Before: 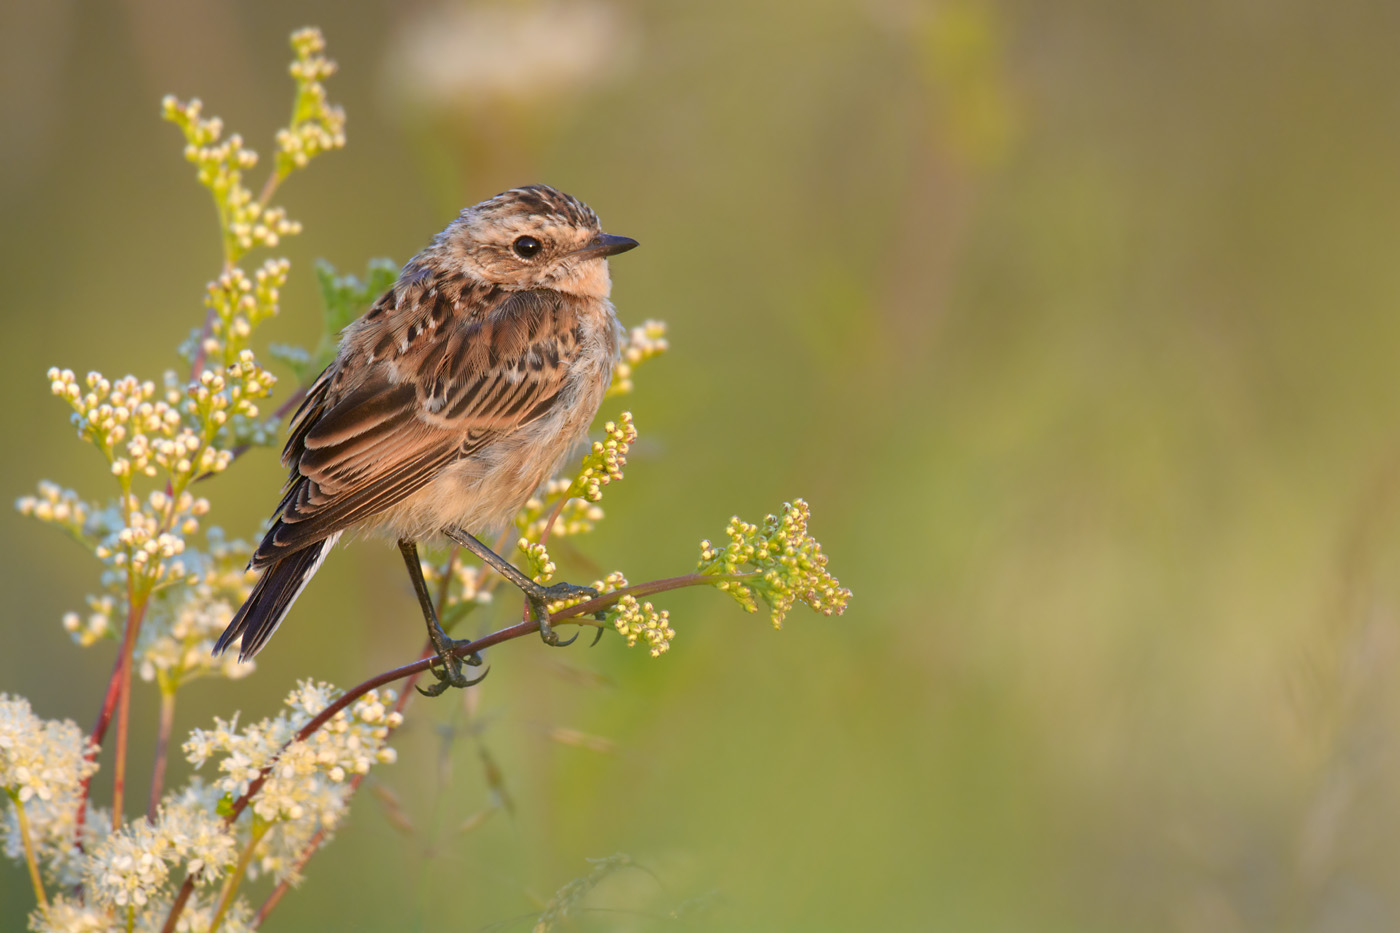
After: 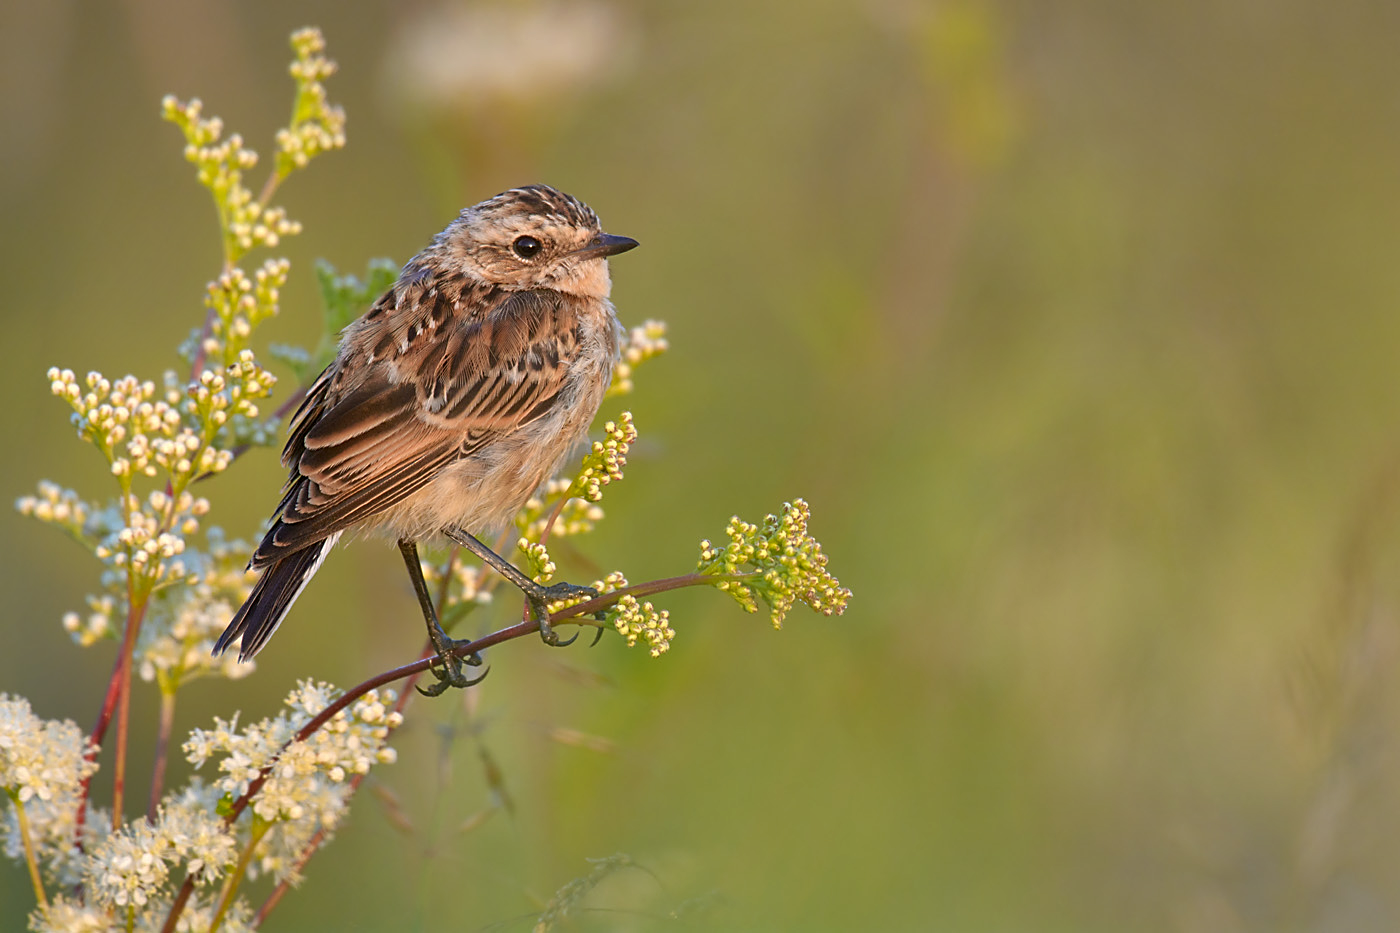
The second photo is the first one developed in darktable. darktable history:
sharpen: on, module defaults
shadows and highlights: shadows 21.05, highlights -81.29, soften with gaussian
